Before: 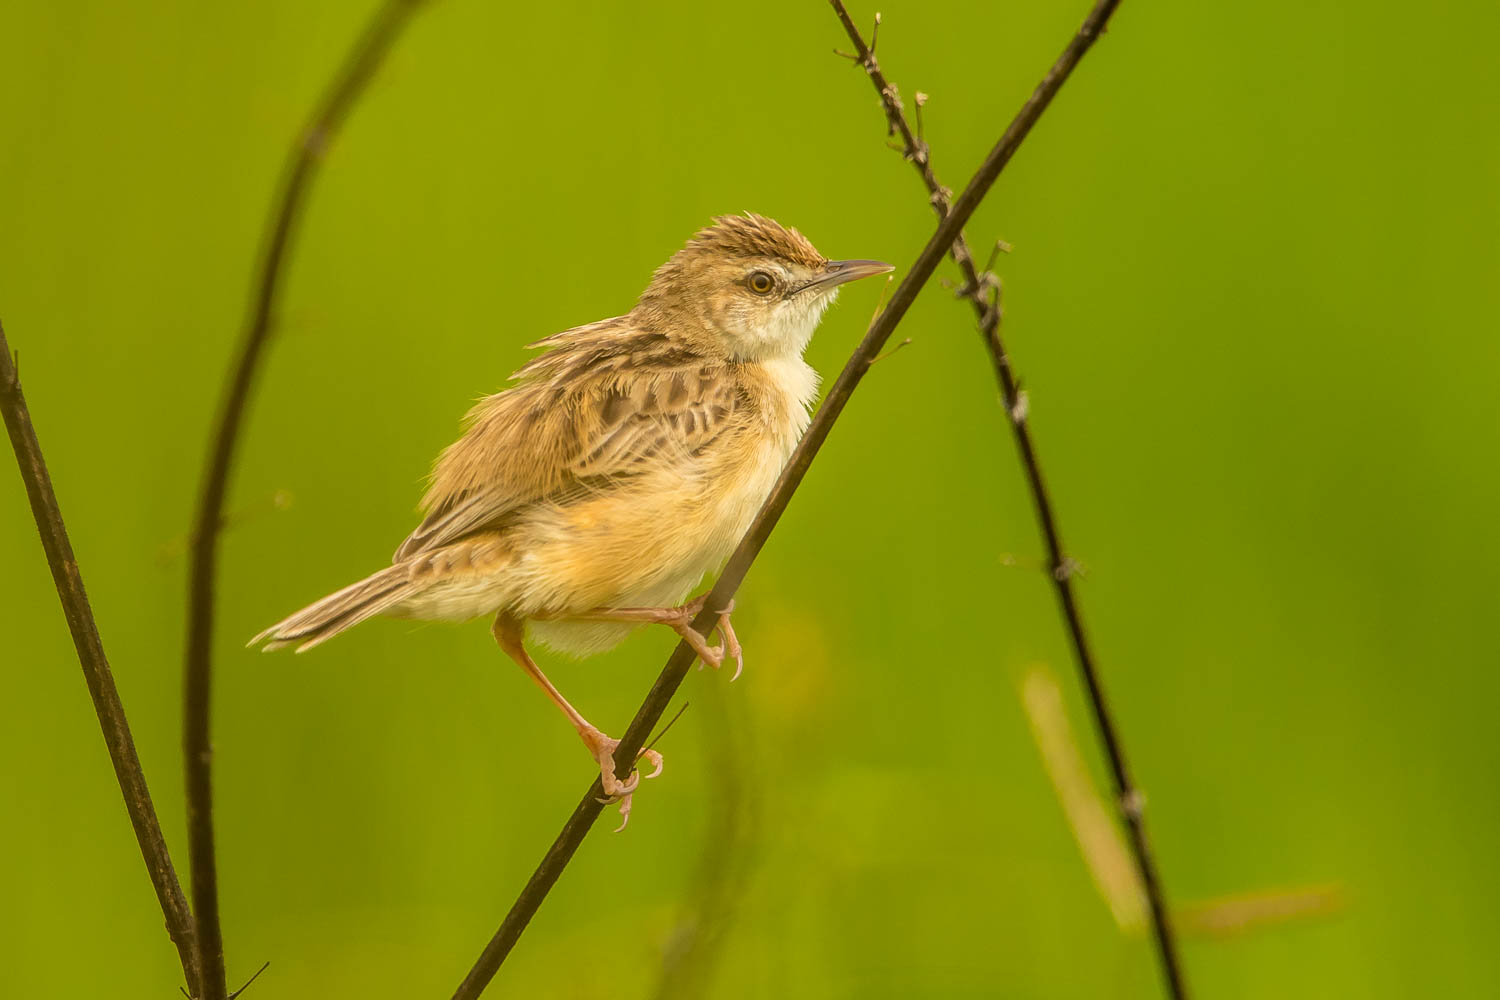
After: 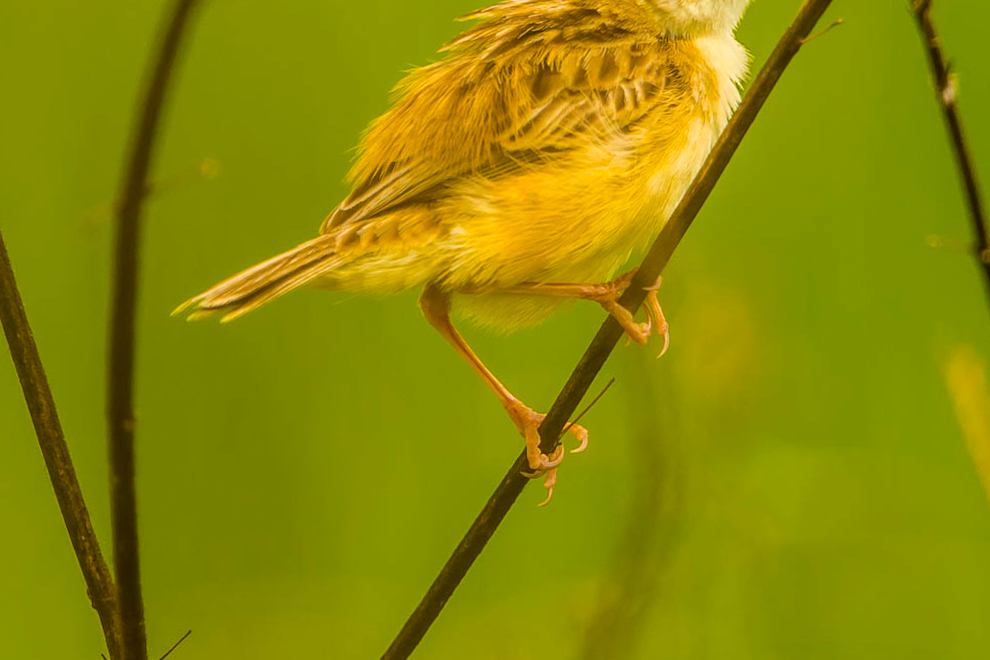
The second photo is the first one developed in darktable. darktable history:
crop and rotate: angle -0.82°, left 3.85%, top 31.828%, right 27.992%
rotate and perspective: rotation 0.174°, lens shift (vertical) 0.013, lens shift (horizontal) 0.019, shear 0.001, automatic cropping original format, crop left 0.007, crop right 0.991, crop top 0.016, crop bottom 0.997
color balance rgb: linear chroma grading › global chroma 15%, perceptual saturation grading › global saturation 30%
